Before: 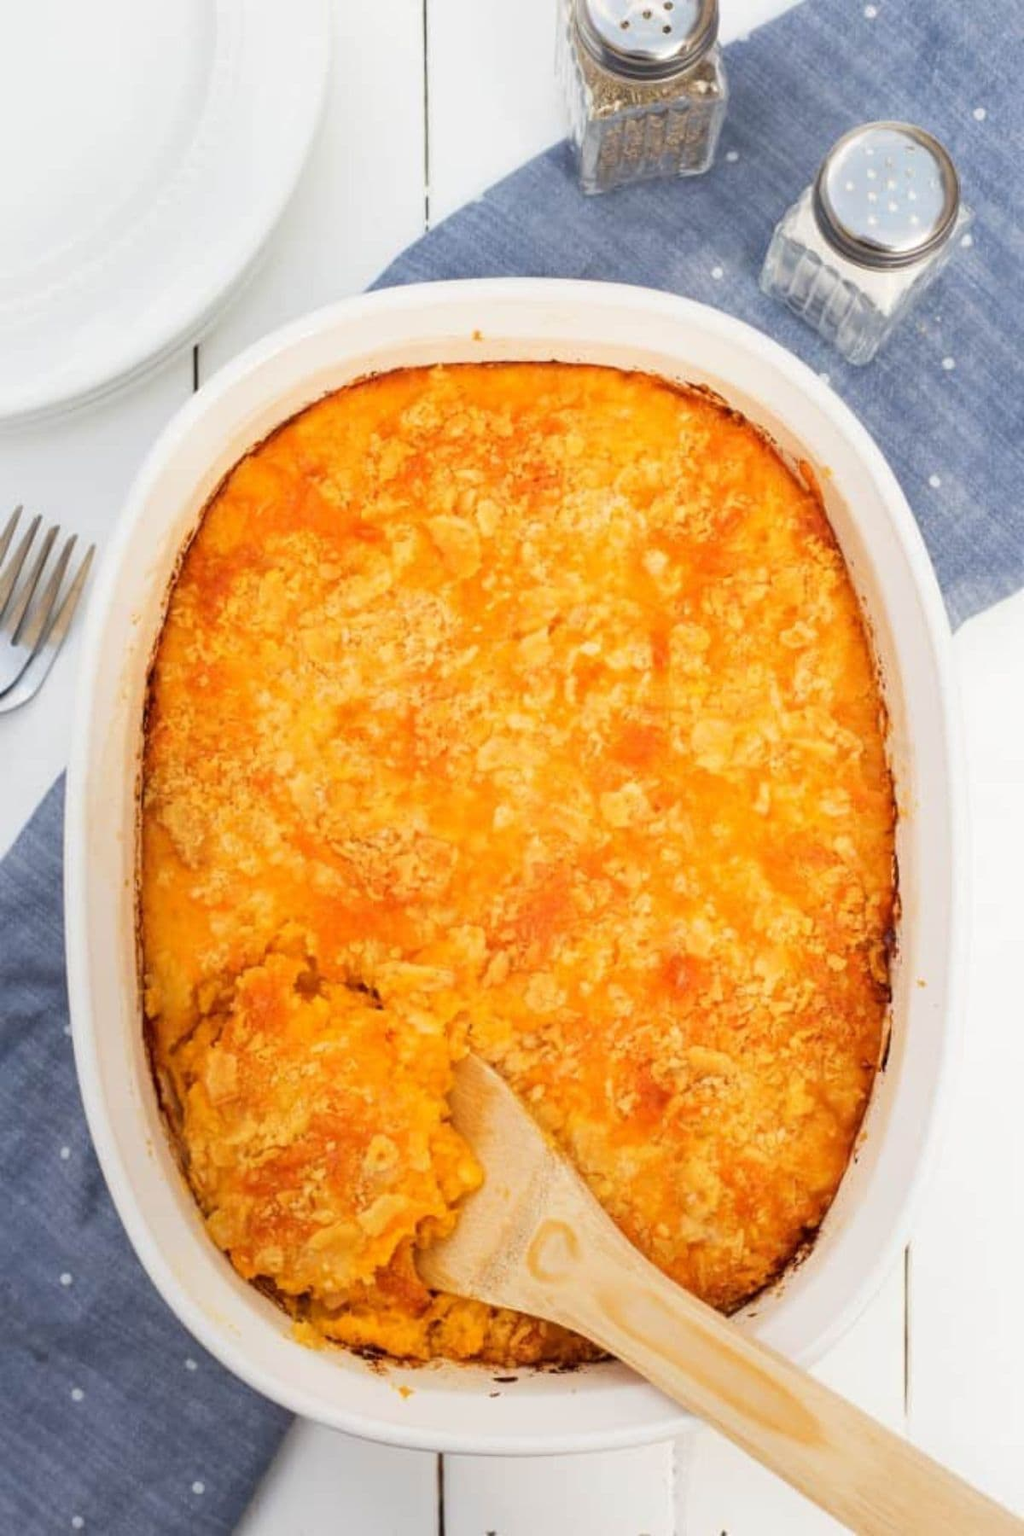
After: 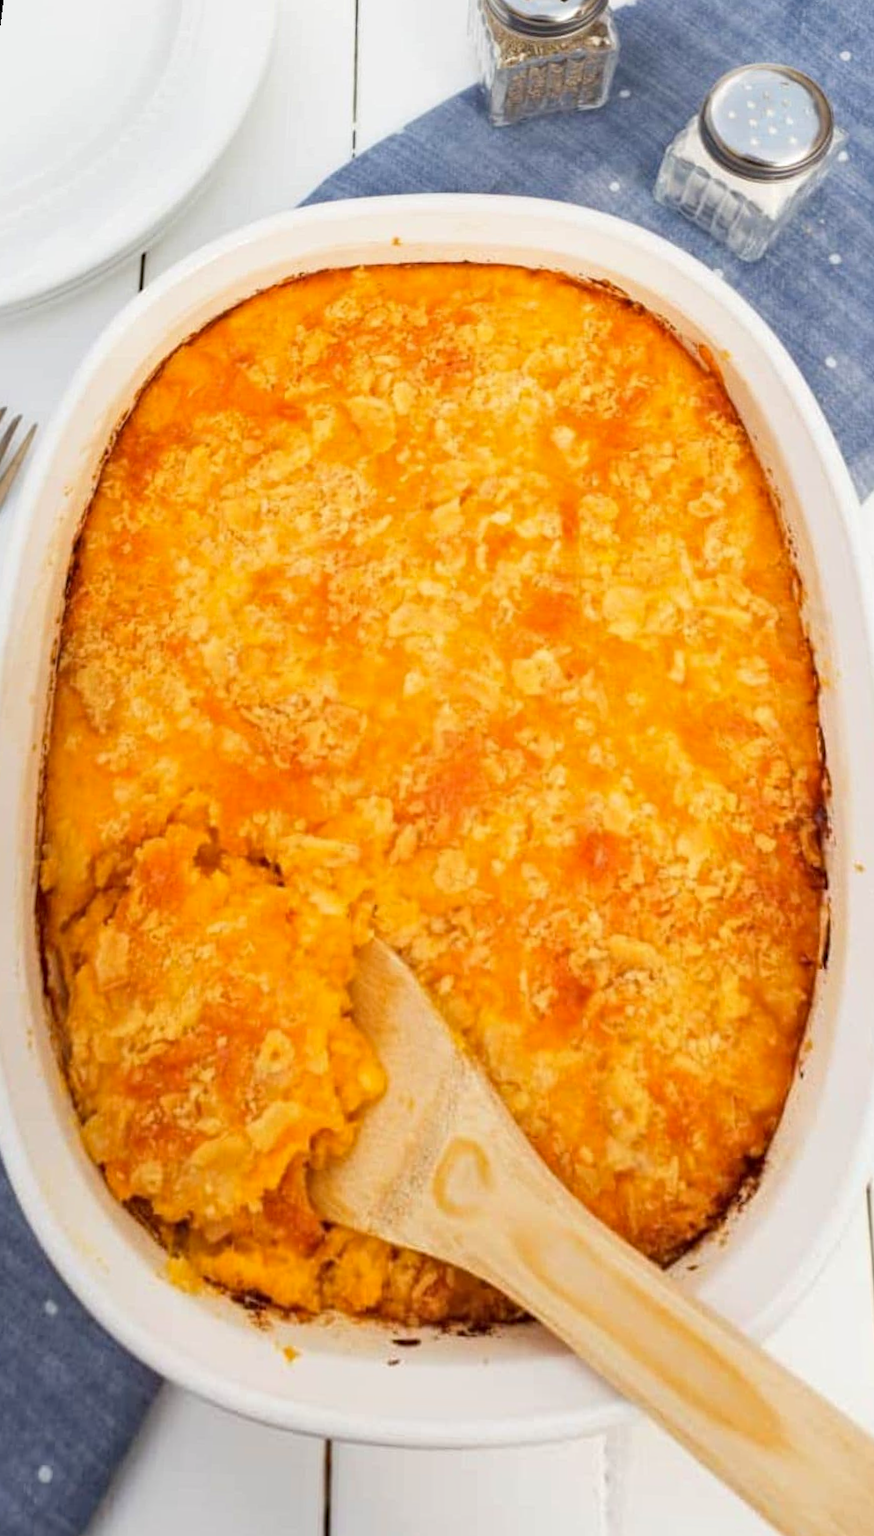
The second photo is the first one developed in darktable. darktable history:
haze removal: compatibility mode true, adaptive false
local contrast: mode bilateral grid, contrast 15, coarseness 36, detail 105%, midtone range 0.2
rotate and perspective: rotation 0.72°, lens shift (vertical) -0.352, lens shift (horizontal) -0.051, crop left 0.152, crop right 0.859, crop top 0.019, crop bottom 0.964
